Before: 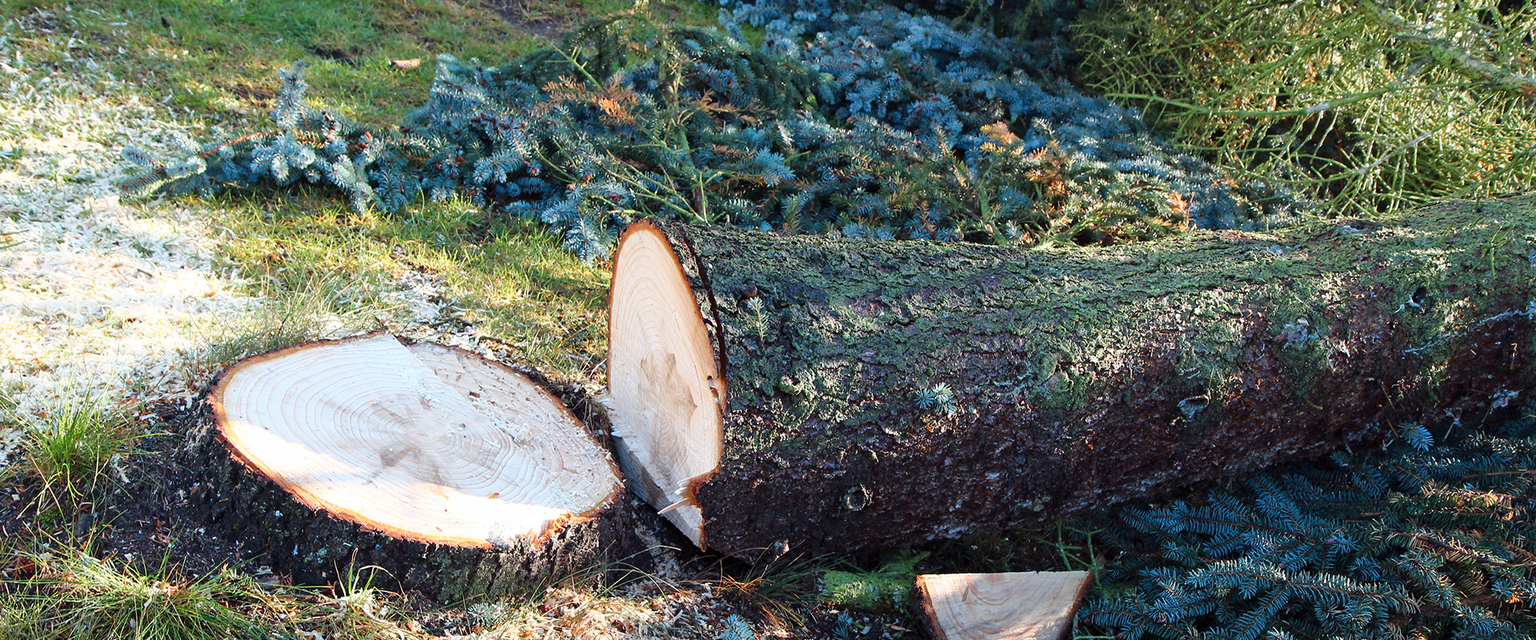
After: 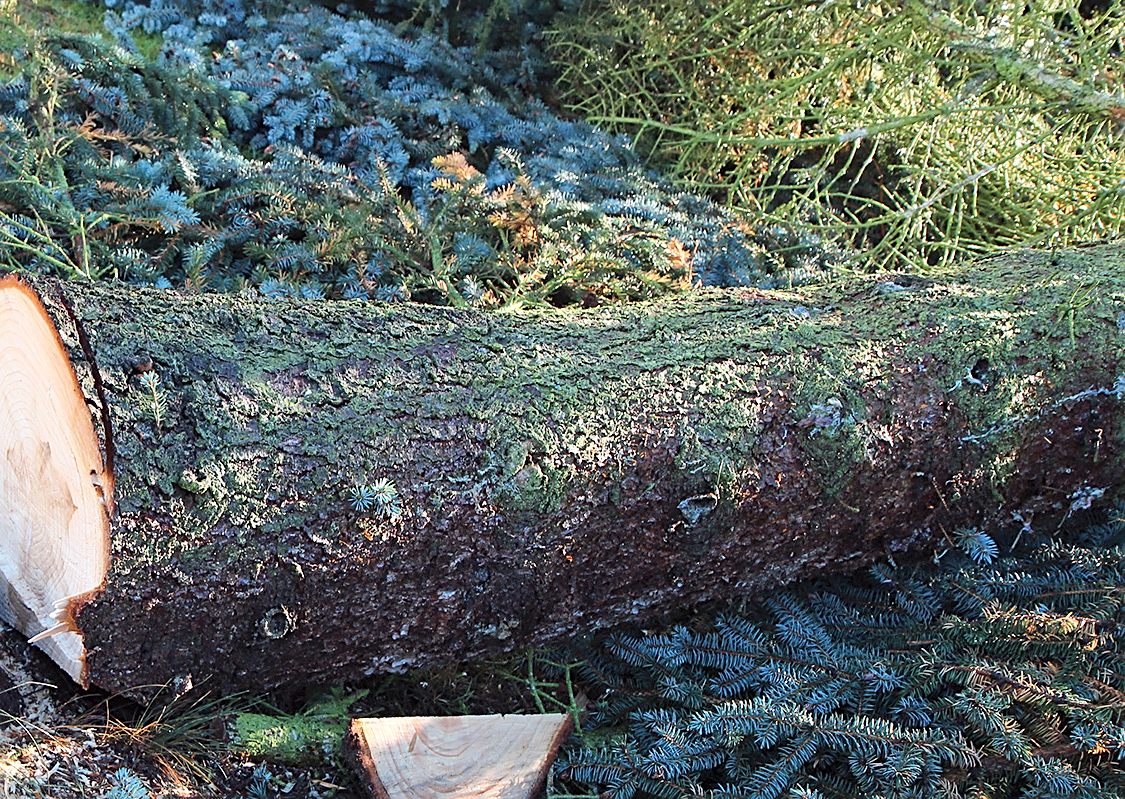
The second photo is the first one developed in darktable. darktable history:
crop: left 41.402%
contrast brightness saturation: contrast 0.14, brightness 0.21
sharpen: on, module defaults
